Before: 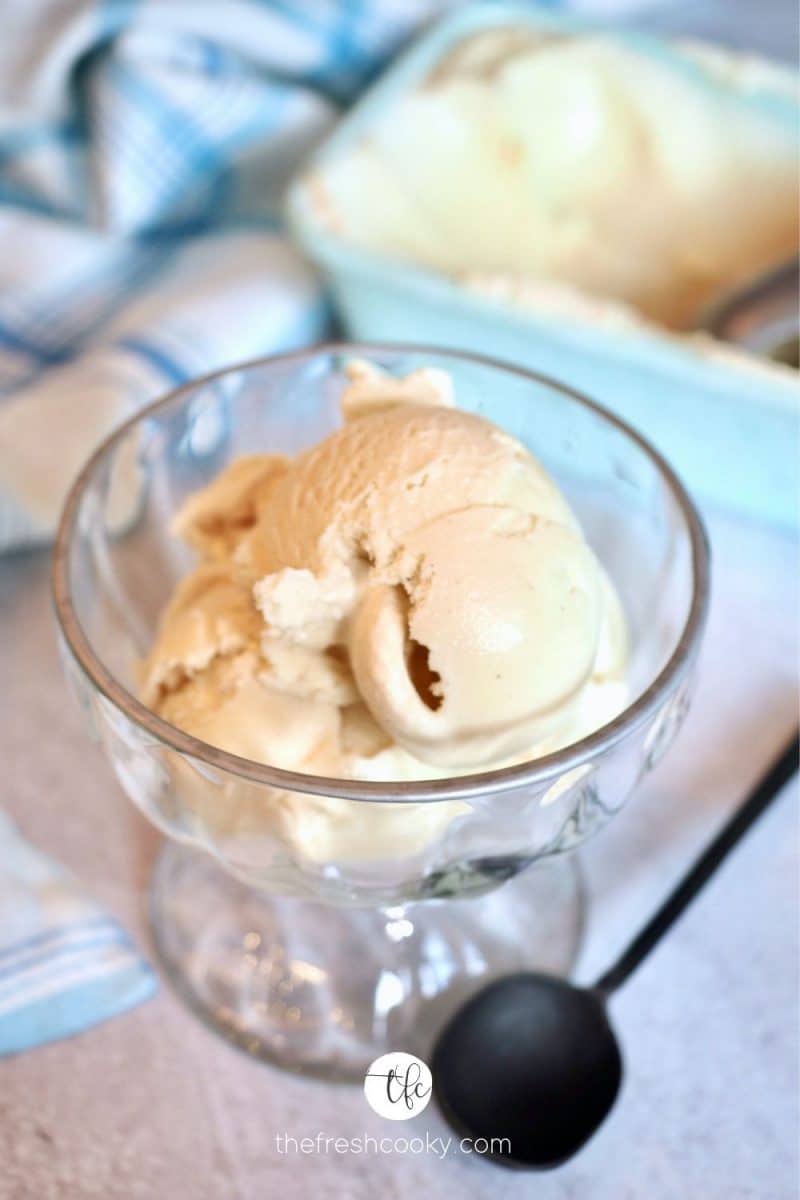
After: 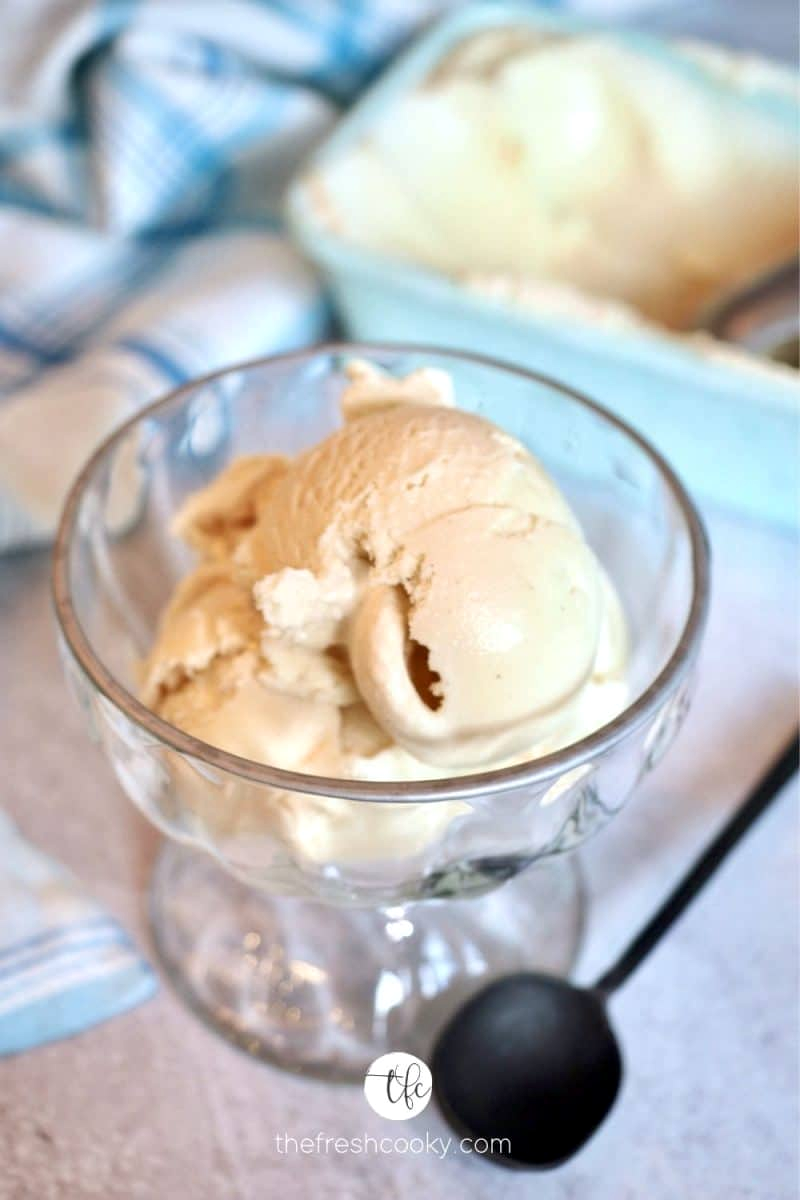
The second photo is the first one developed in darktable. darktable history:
local contrast: highlights 103%, shadows 100%, detail 120%, midtone range 0.2
